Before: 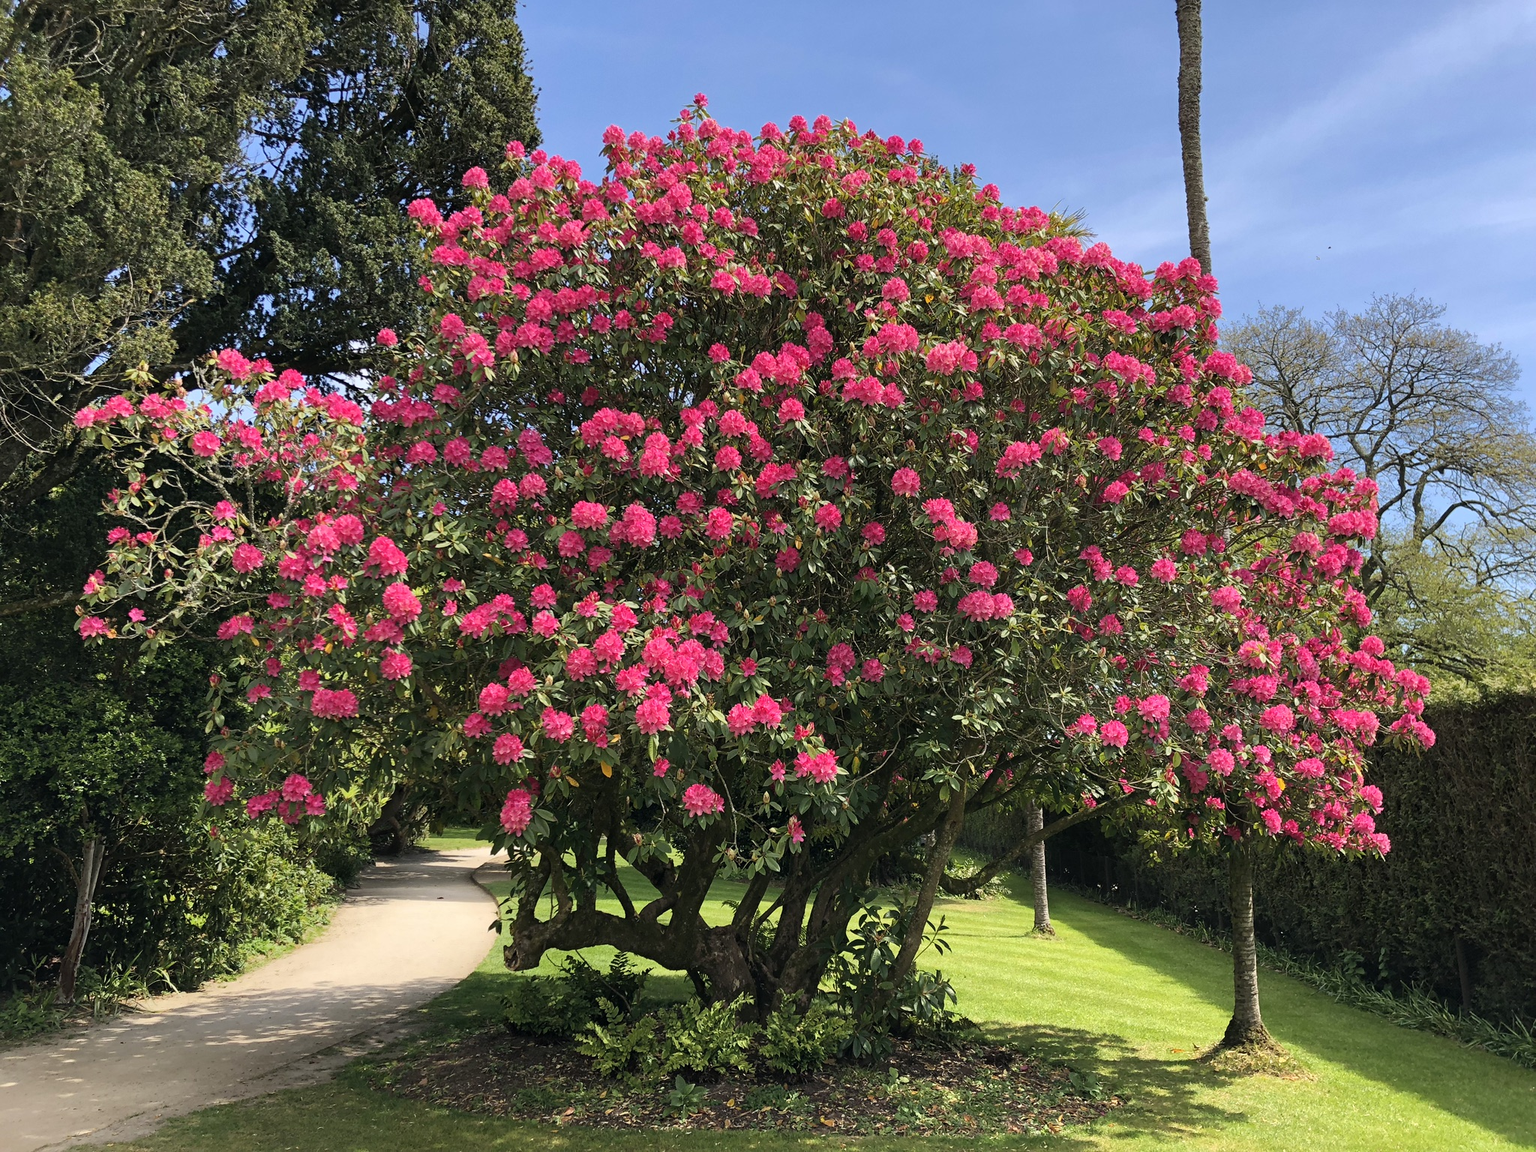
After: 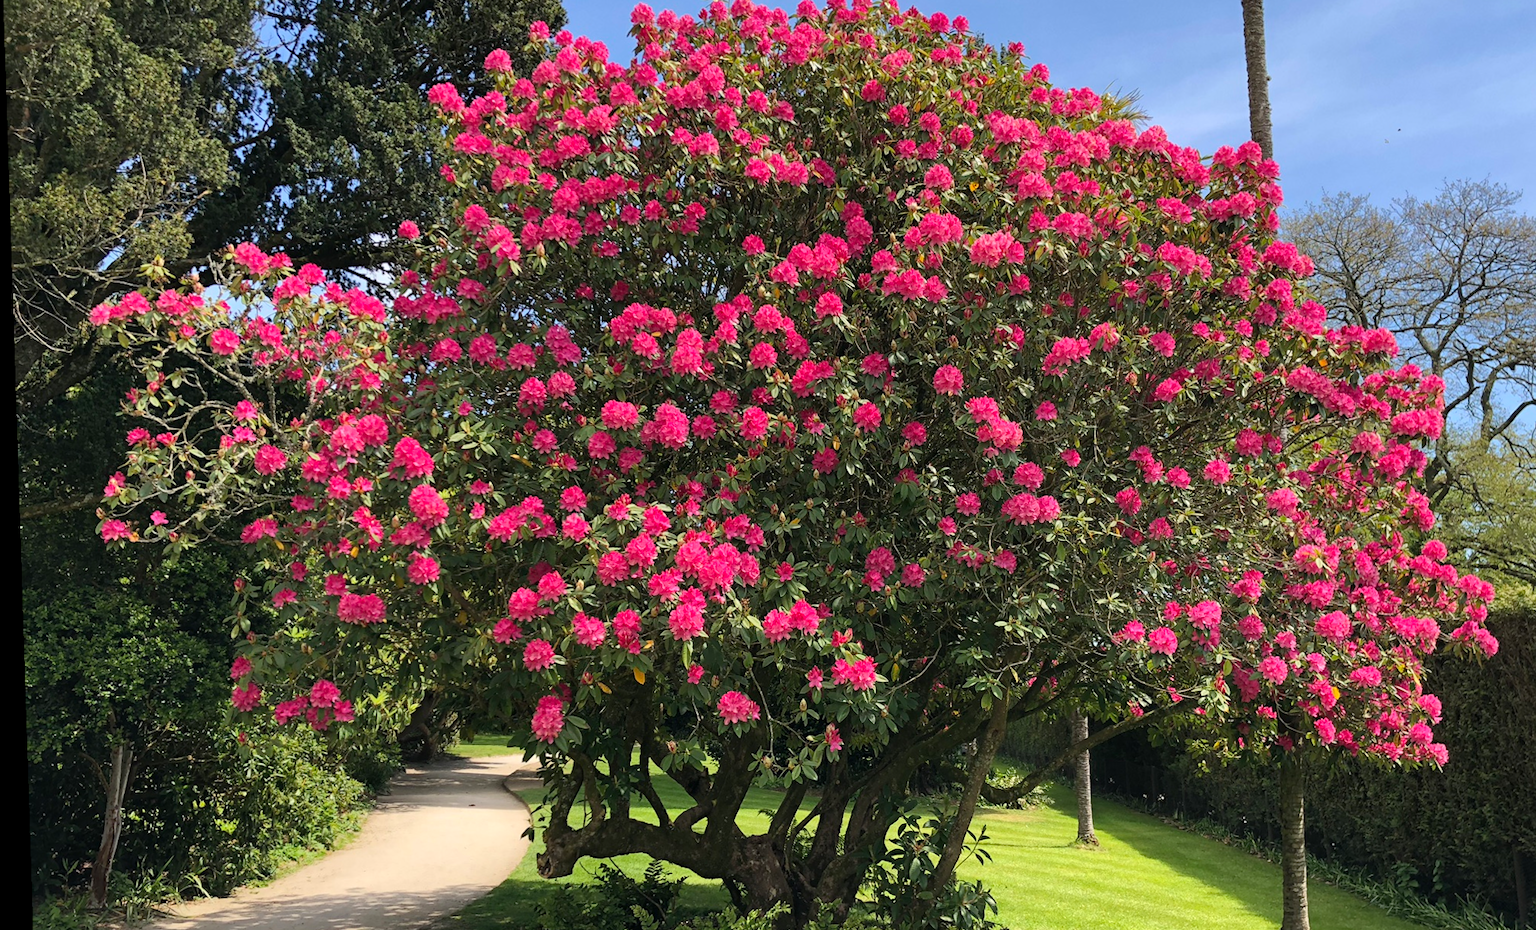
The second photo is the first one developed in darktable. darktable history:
crop and rotate: angle 0.03°, top 11.643%, right 5.651%, bottom 11.189%
rotate and perspective: lens shift (vertical) 0.048, lens shift (horizontal) -0.024, automatic cropping off
